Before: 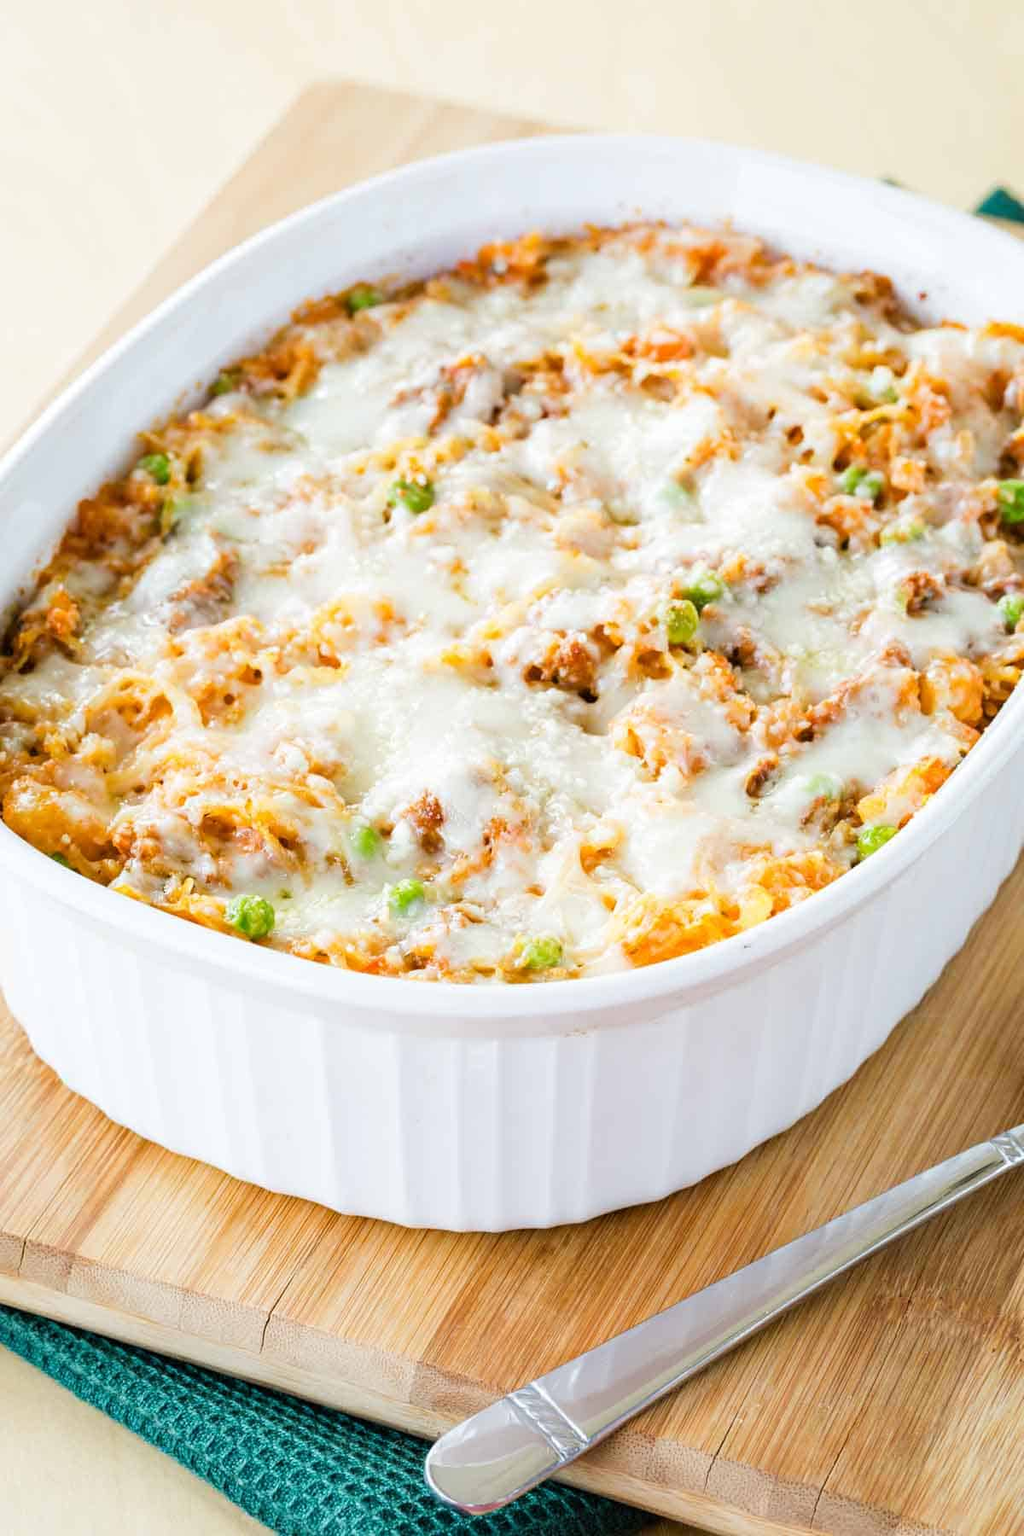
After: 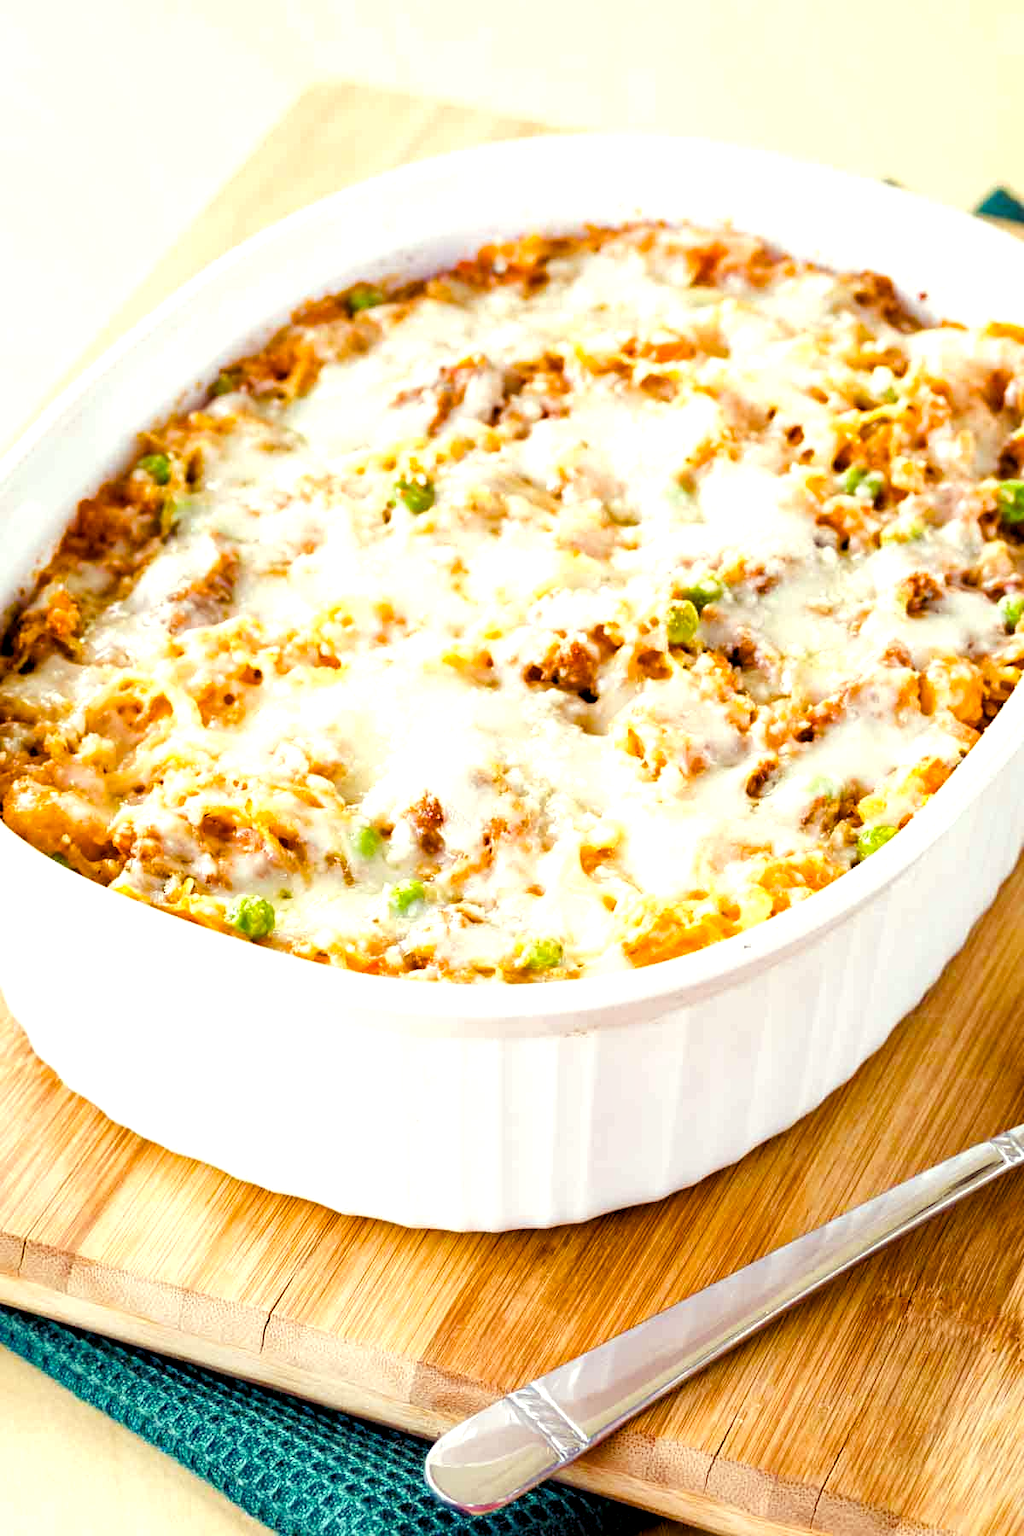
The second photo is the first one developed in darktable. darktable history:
local contrast: mode bilateral grid, contrast 20, coarseness 50, detail 120%, midtone range 0.2
color balance rgb: shadows lift › luminance -21.66%, shadows lift › chroma 8.98%, shadows lift › hue 283.37°, power › chroma 1.55%, power › hue 25.59°, highlights gain › luminance 6.08%, highlights gain › chroma 2.55%, highlights gain › hue 90°, global offset › luminance -0.87%, perceptual saturation grading › global saturation 27.49%, perceptual saturation grading › highlights -28.39%, perceptual saturation grading › mid-tones 15.22%, perceptual saturation grading › shadows 33.98%, perceptual brilliance grading › highlights 10%, perceptual brilliance grading › mid-tones 5%
